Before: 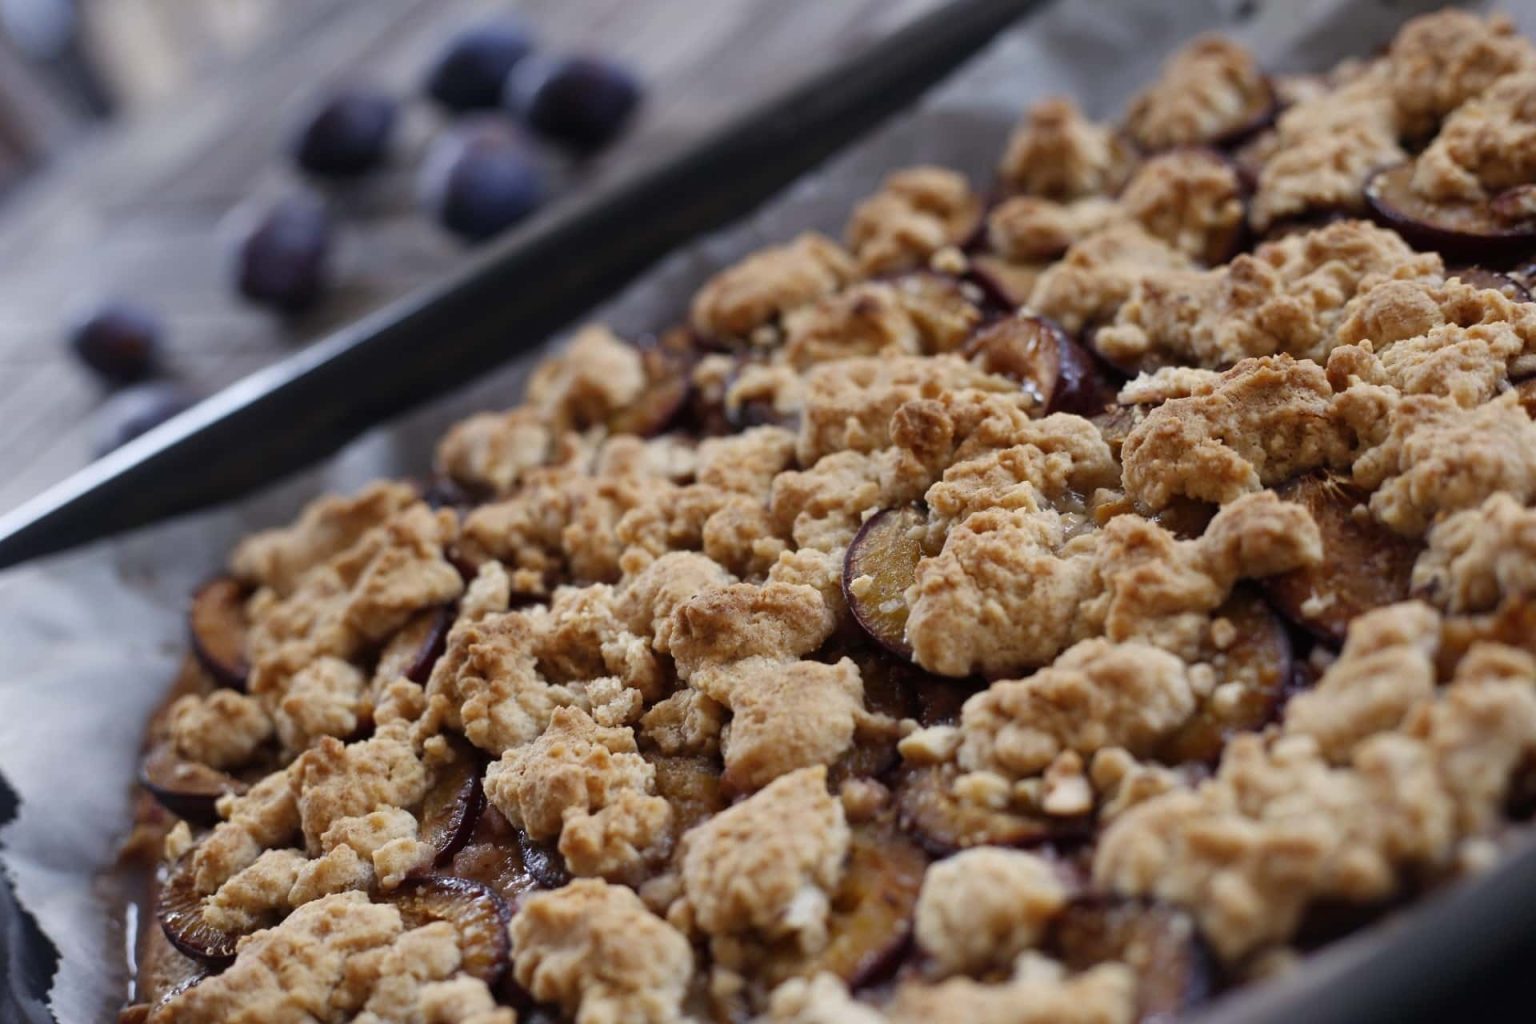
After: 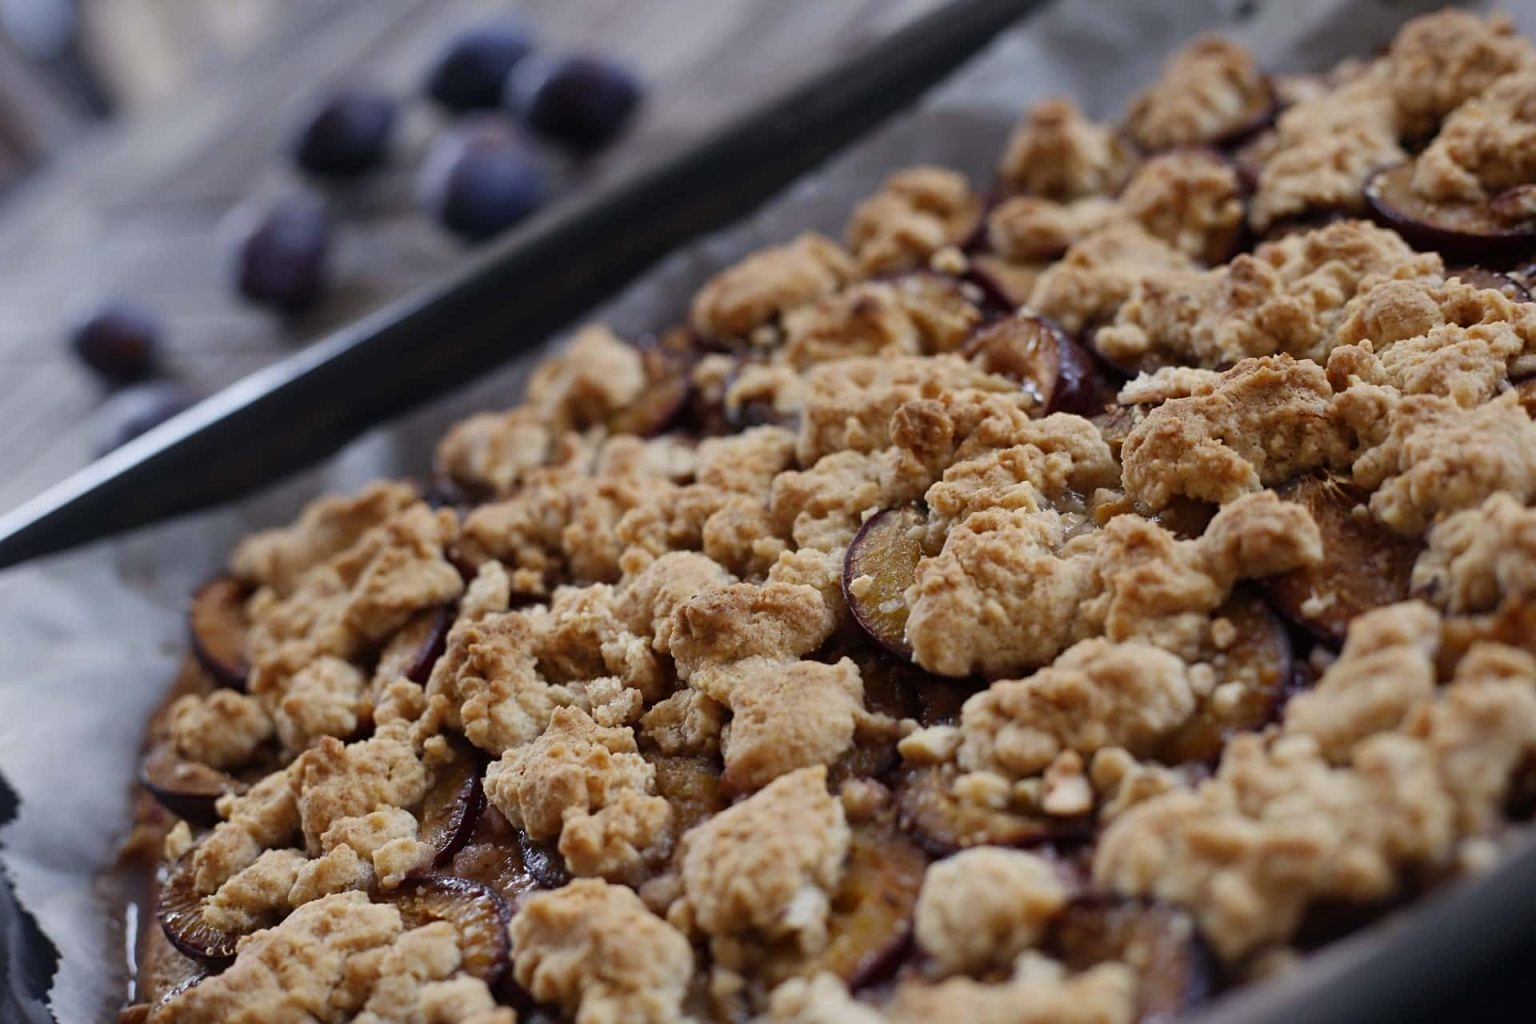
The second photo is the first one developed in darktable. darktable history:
shadows and highlights: shadows -20, white point adjustment -2, highlights -35
sharpen: amount 0.2
